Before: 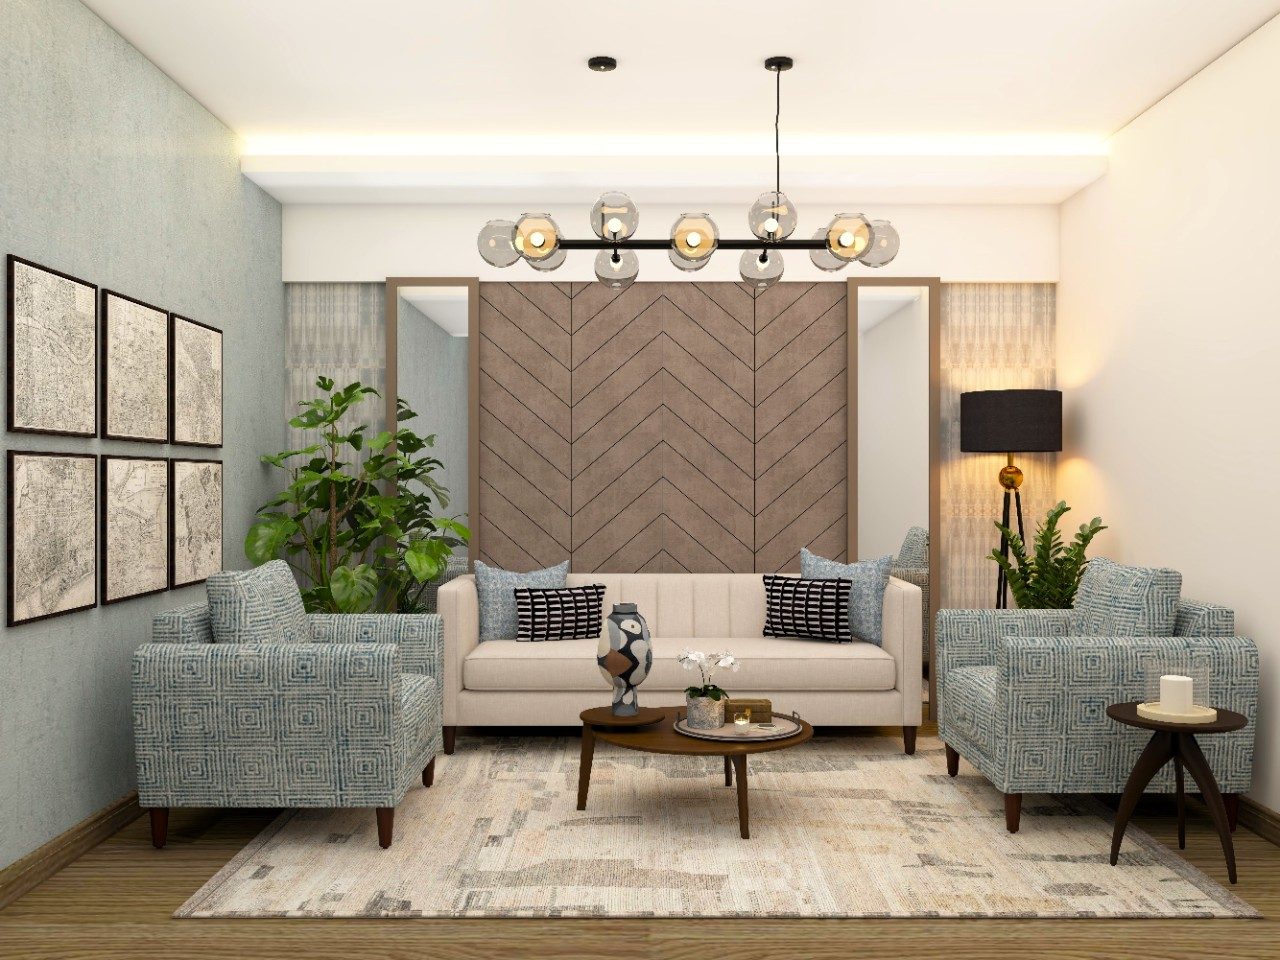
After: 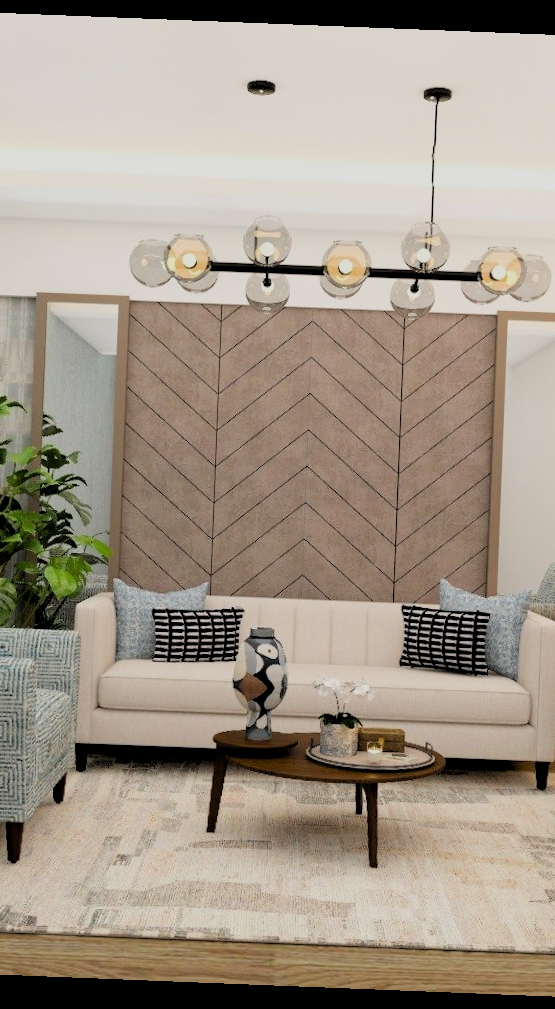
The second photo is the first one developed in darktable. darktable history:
local contrast: mode bilateral grid, contrast 15, coarseness 36, detail 105%, midtone range 0.2
rotate and perspective: rotation 2.27°, automatic cropping off
rgb levels: levels [[0.01, 0.419, 0.839], [0, 0.5, 1], [0, 0.5, 1]]
filmic rgb: black relative exposure -7.65 EV, white relative exposure 4.56 EV, hardness 3.61
crop: left 28.583%, right 29.231%
